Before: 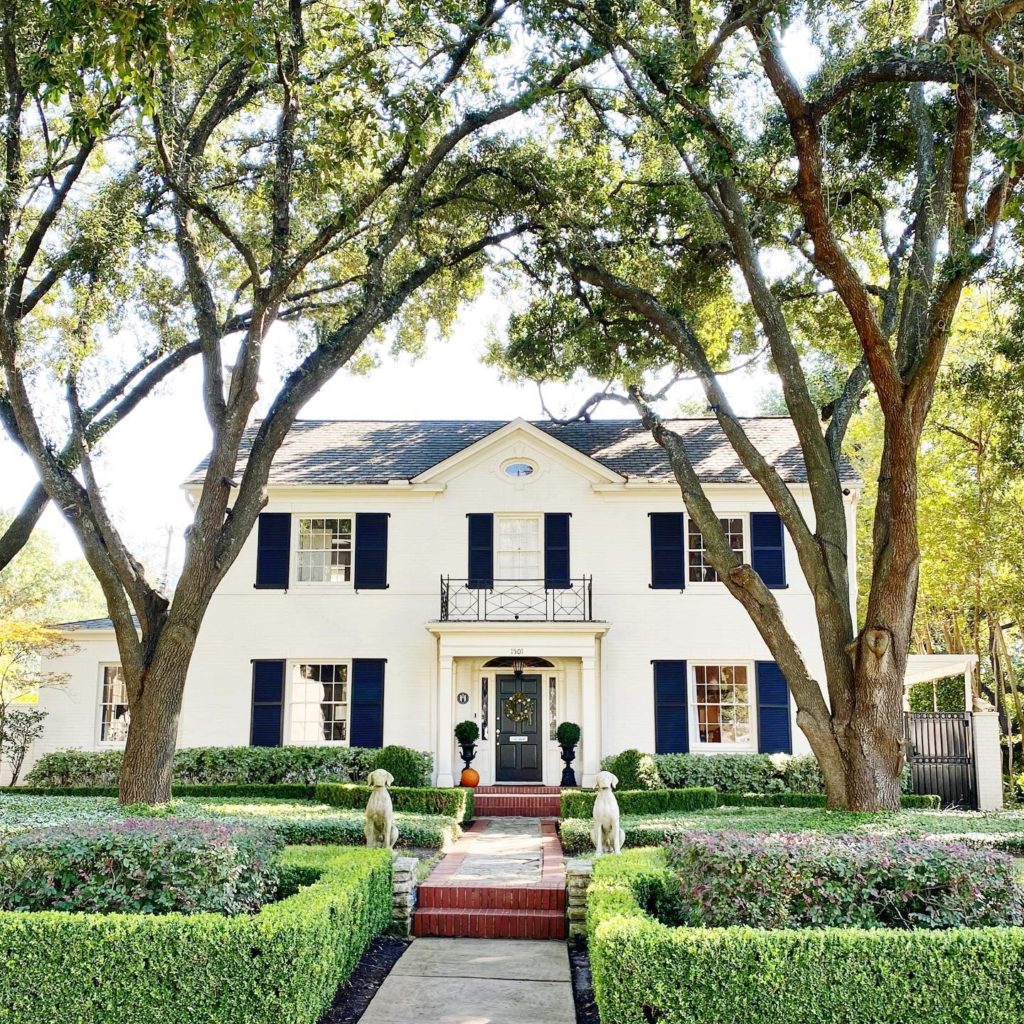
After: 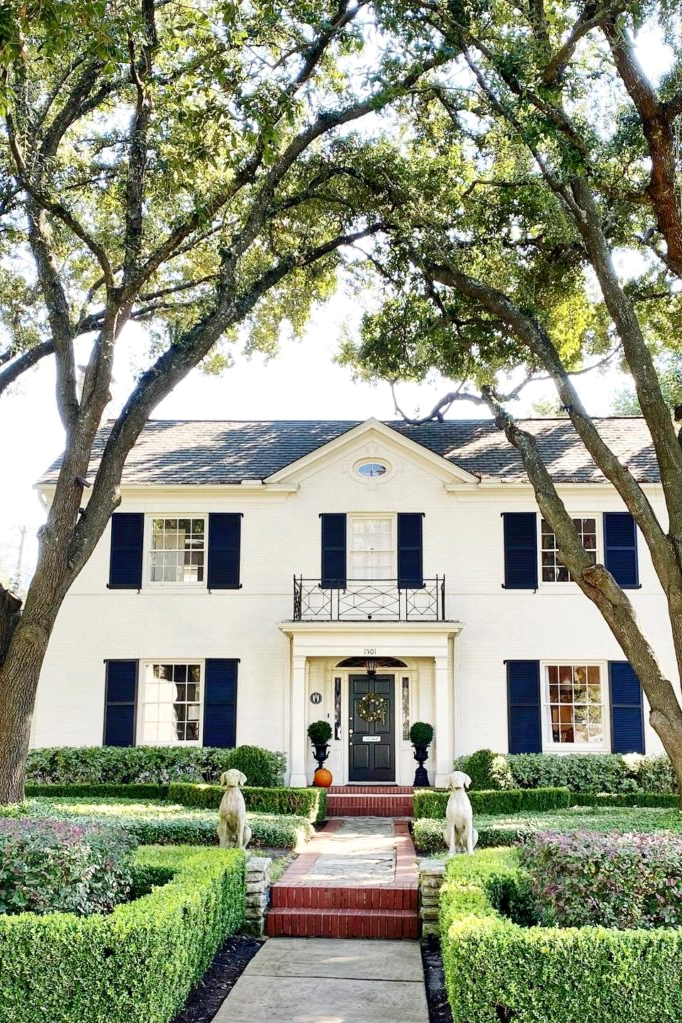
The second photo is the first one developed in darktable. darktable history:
crop and rotate: left 14.396%, right 18.991%
local contrast: mode bilateral grid, contrast 20, coarseness 50, detail 130%, midtone range 0.2
